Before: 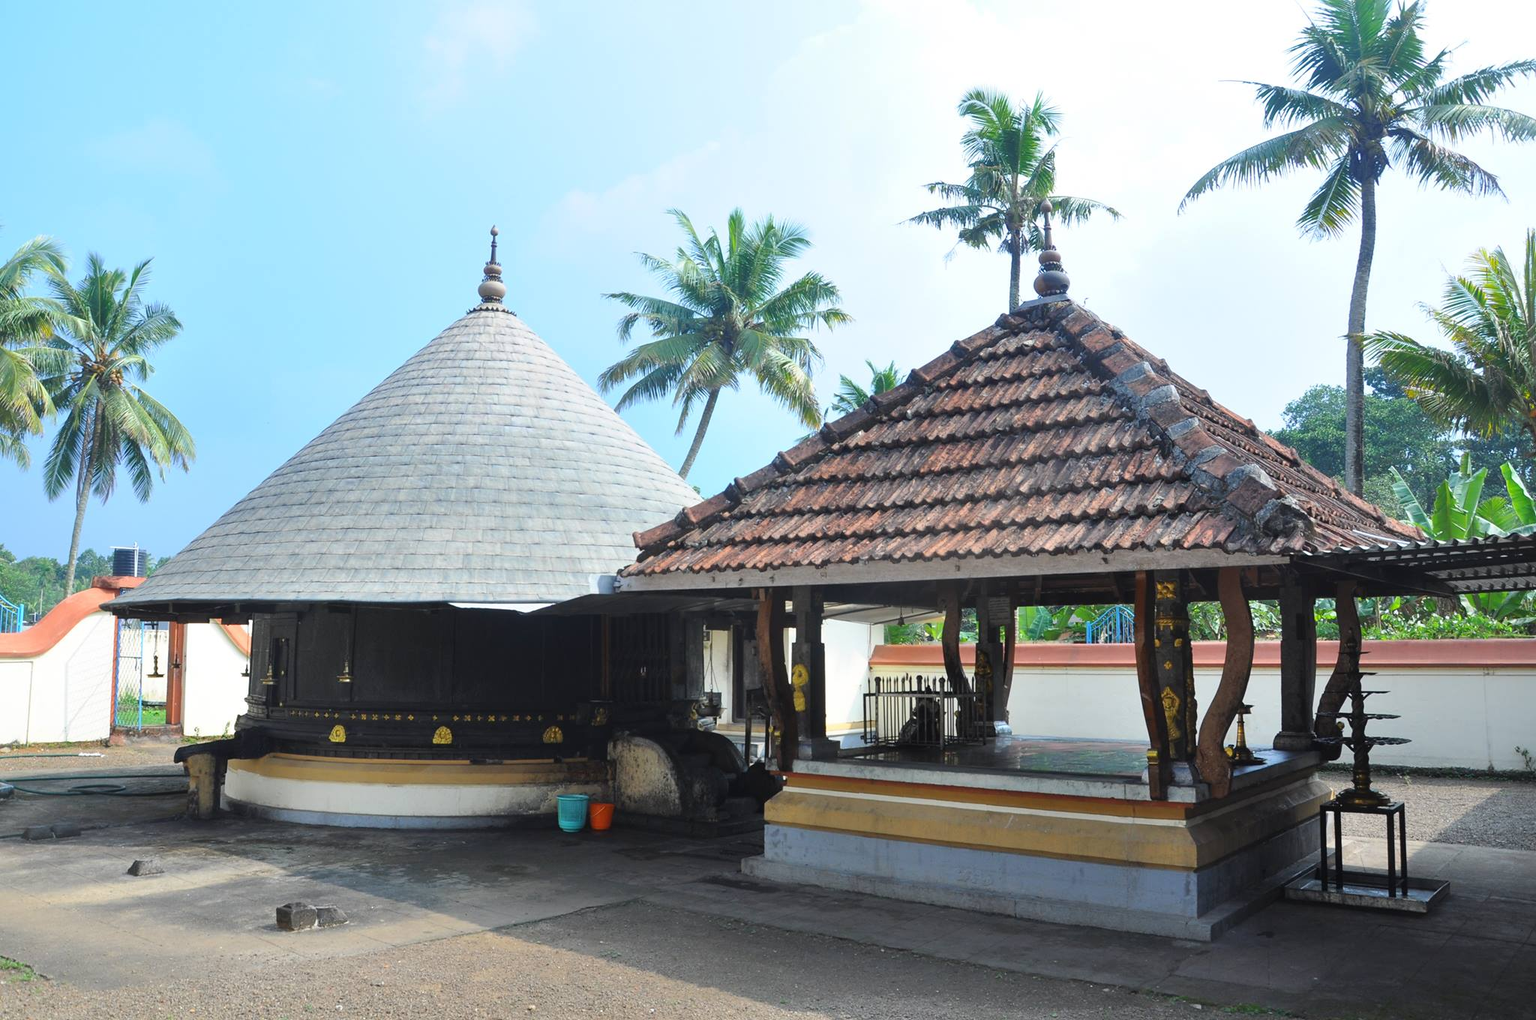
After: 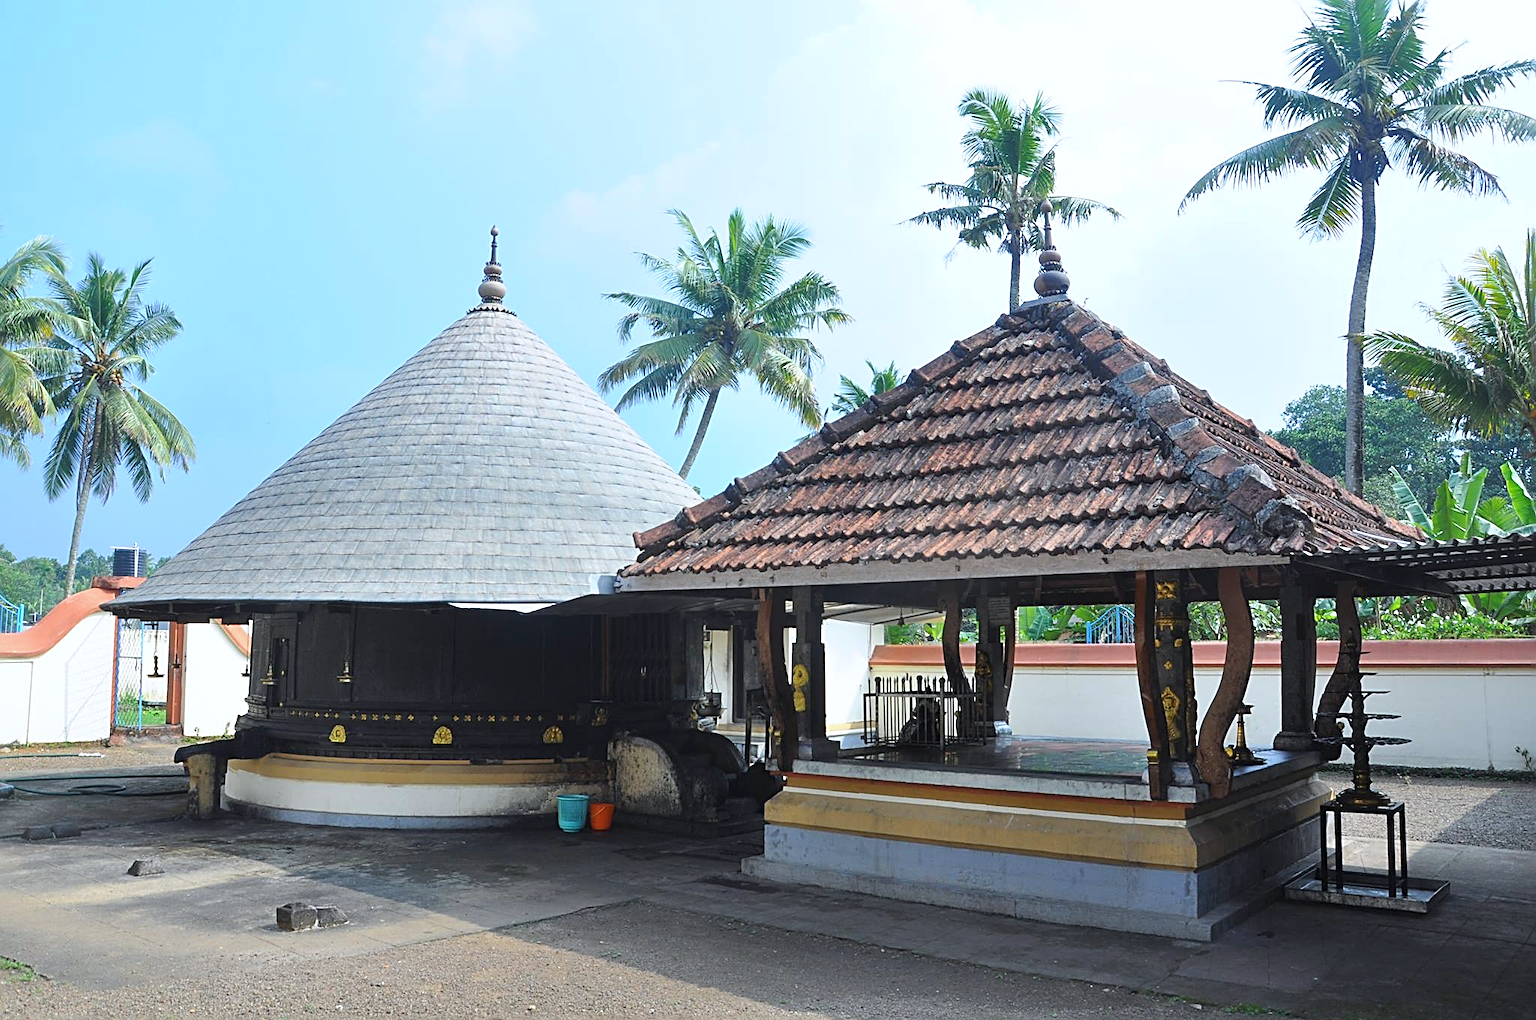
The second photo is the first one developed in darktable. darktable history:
sharpen: radius 2.543, amount 0.636
base curve: curves: ch0 [(0, 0) (0.283, 0.295) (1, 1)], preserve colors none
white balance: red 0.98, blue 1.034
